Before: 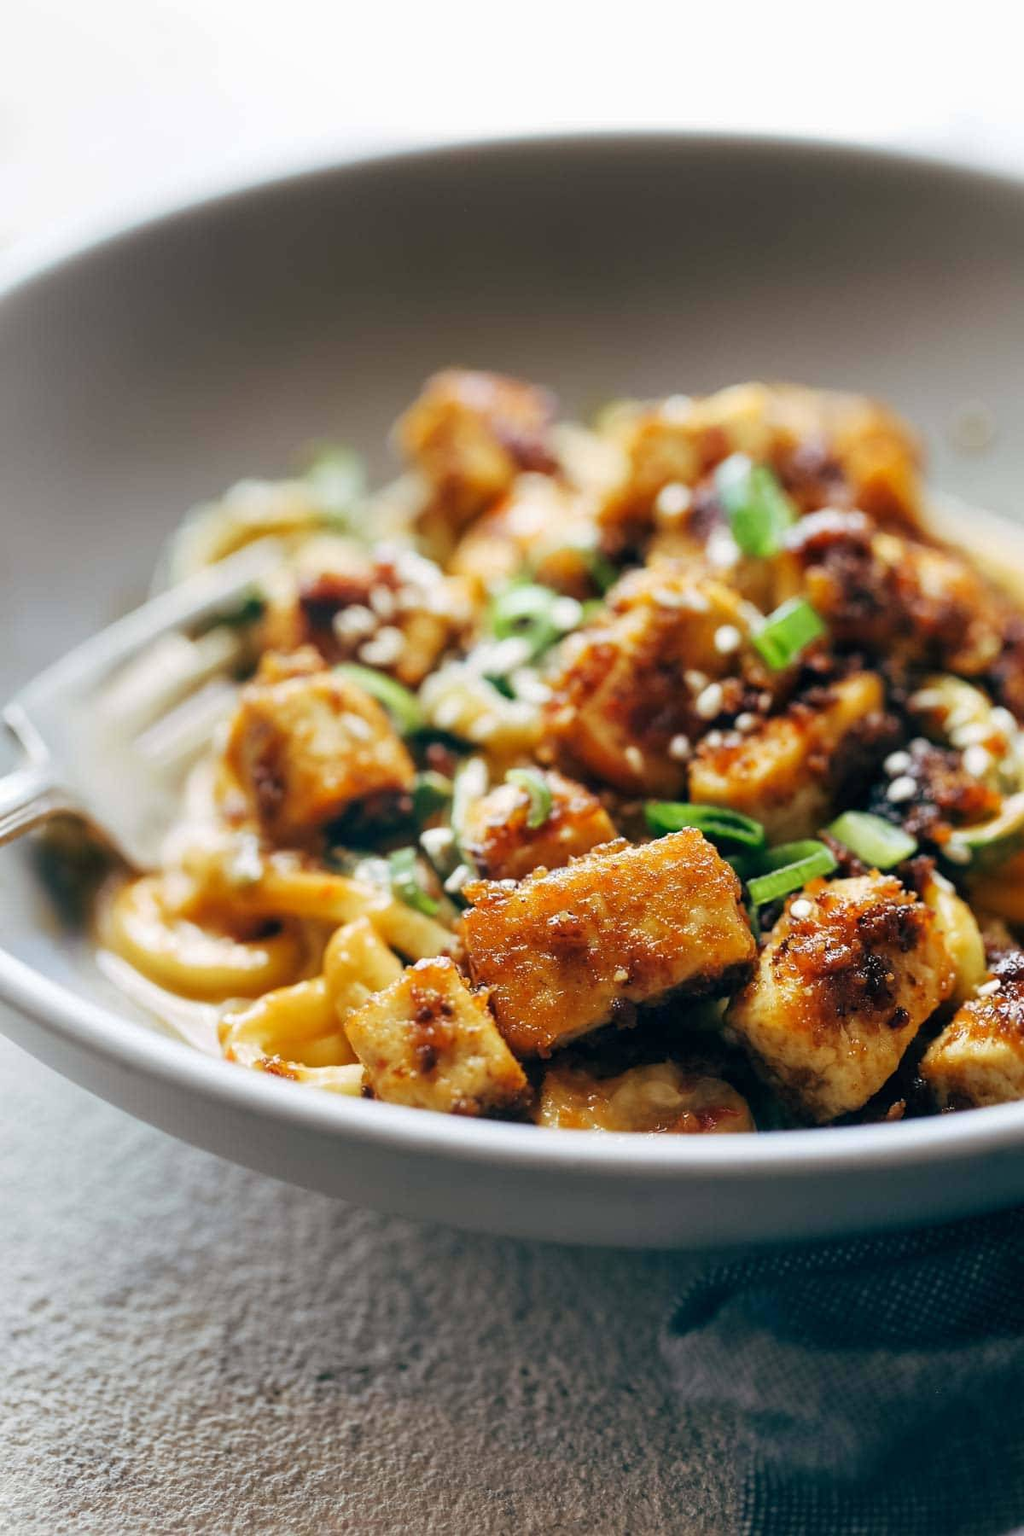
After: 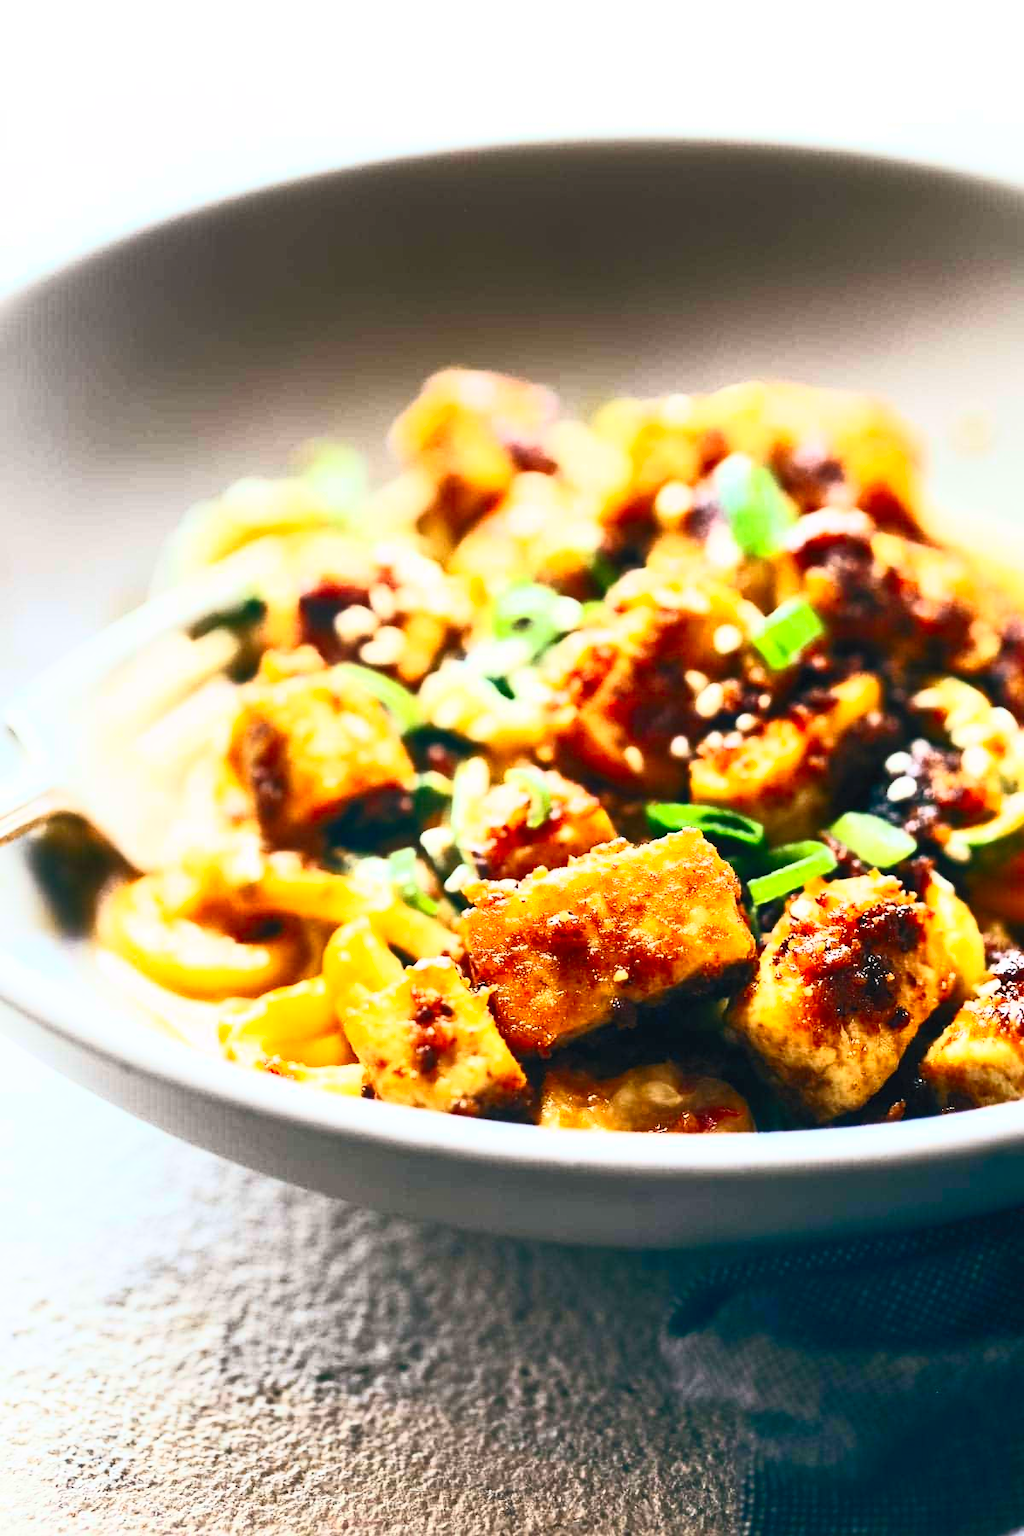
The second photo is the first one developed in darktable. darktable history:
contrast brightness saturation: contrast 0.826, brightness 0.604, saturation 0.588
